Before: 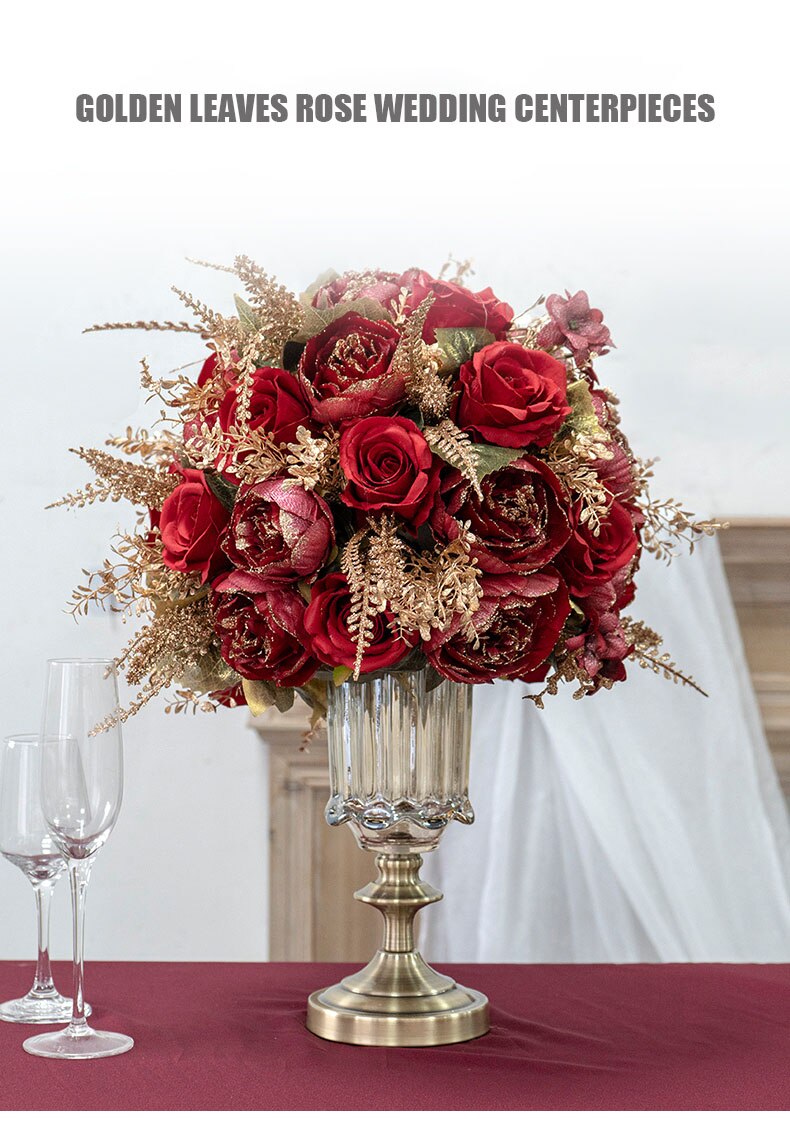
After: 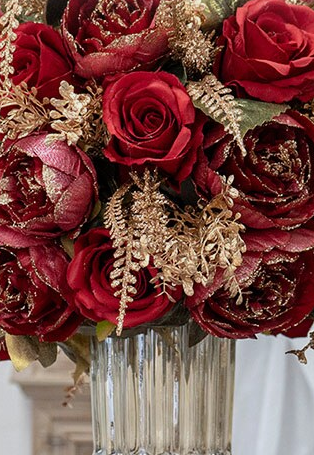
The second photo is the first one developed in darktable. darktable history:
exposure: exposure -0.216 EV, compensate exposure bias true, compensate highlight preservation false
crop: left 30.034%, top 30.404%, right 30.118%, bottom 29.525%
